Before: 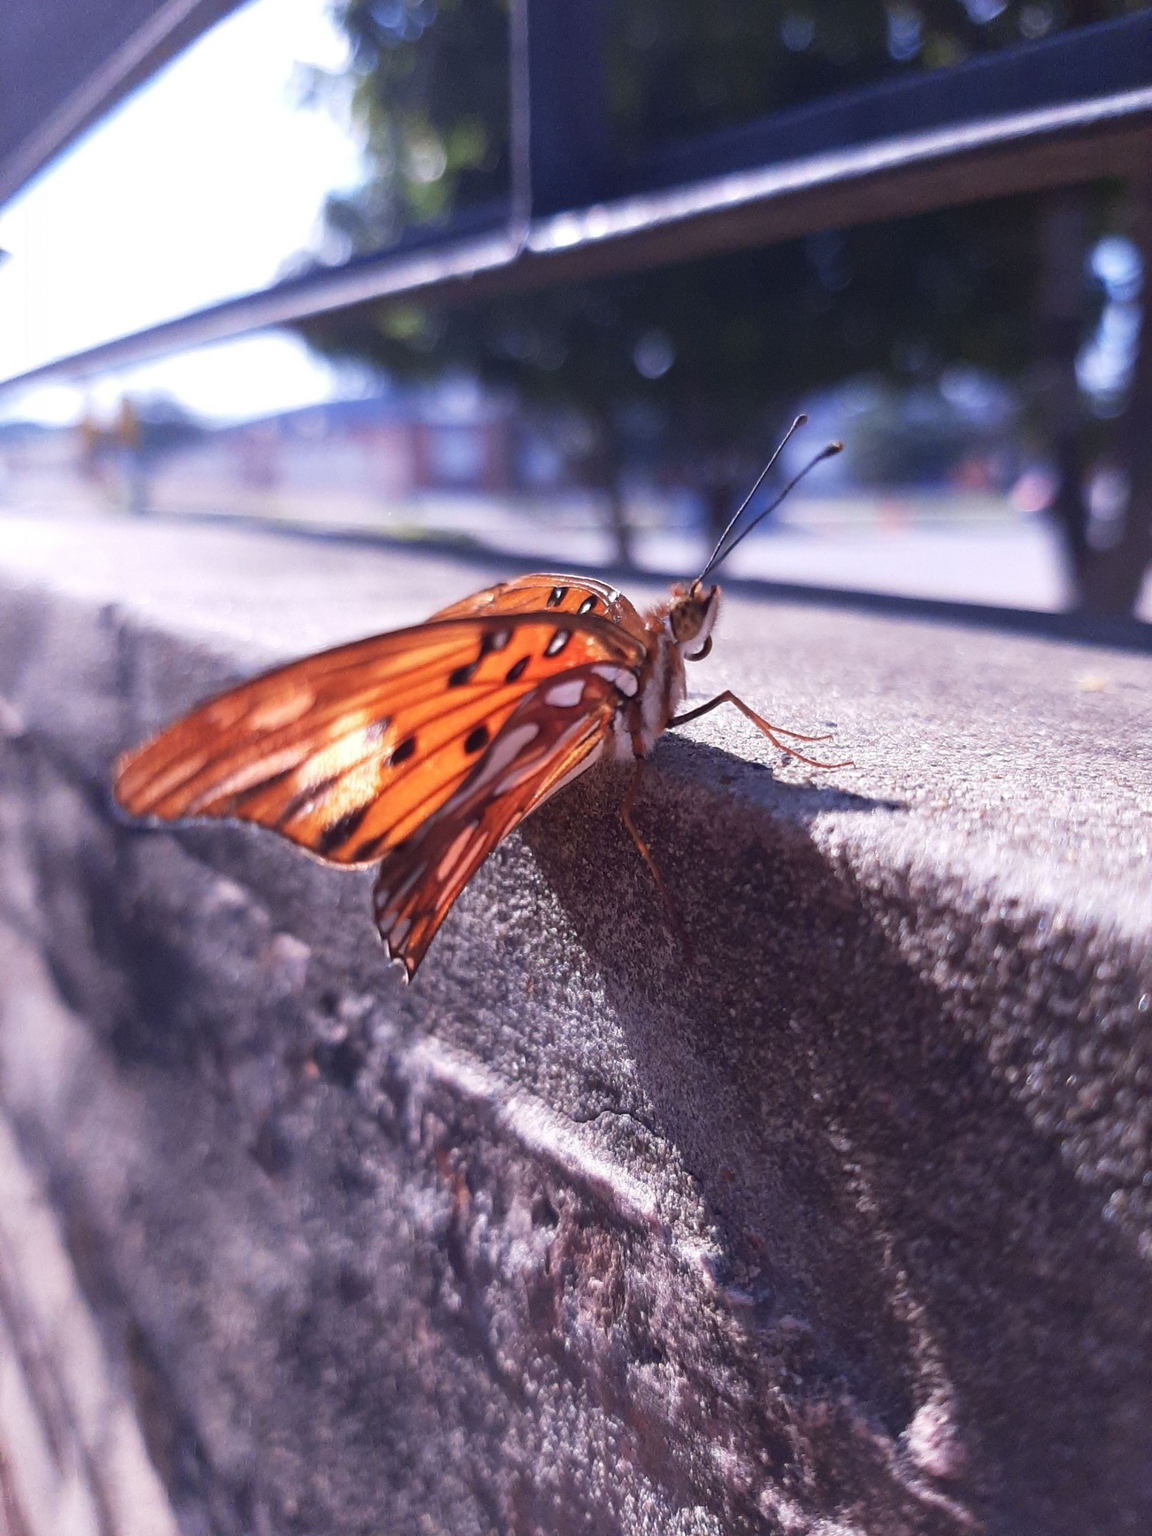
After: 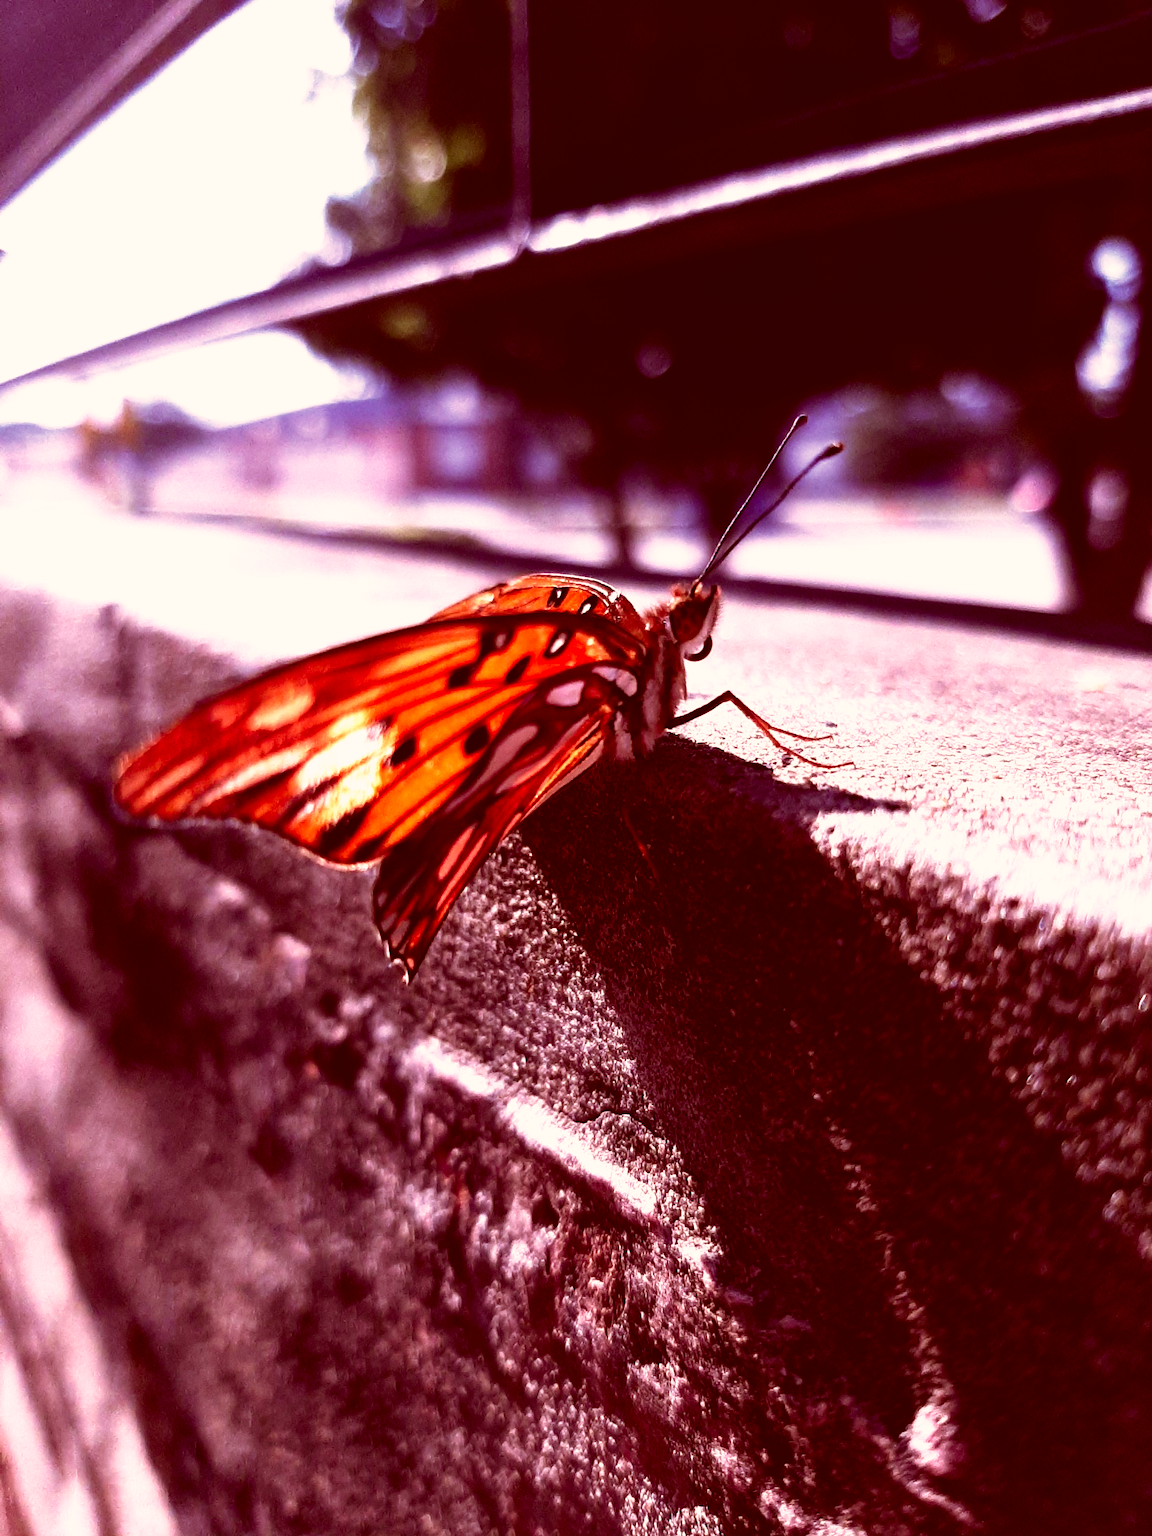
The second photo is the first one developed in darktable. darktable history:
tone curve: curves: ch0 [(0, 0) (0.003, 0.001) (0.011, 0.002) (0.025, 0.002) (0.044, 0.006) (0.069, 0.01) (0.1, 0.017) (0.136, 0.023) (0.177, 0.038) (0.224, 0.066) (0.277, 0.118) (0.335, 0.185) (0.399, 0.264) (0.468, 0.365) (0.543, 0.475) (0.623, 0.606) (0.709, 0.759) (0.801, 0.923) (0.898, 0.999) (1, 1)], preserve colors none
color correction: highlights a* 9.03, highlights b* 8.71, shadows a* 40, shadows b* 40, saturation 0.8
